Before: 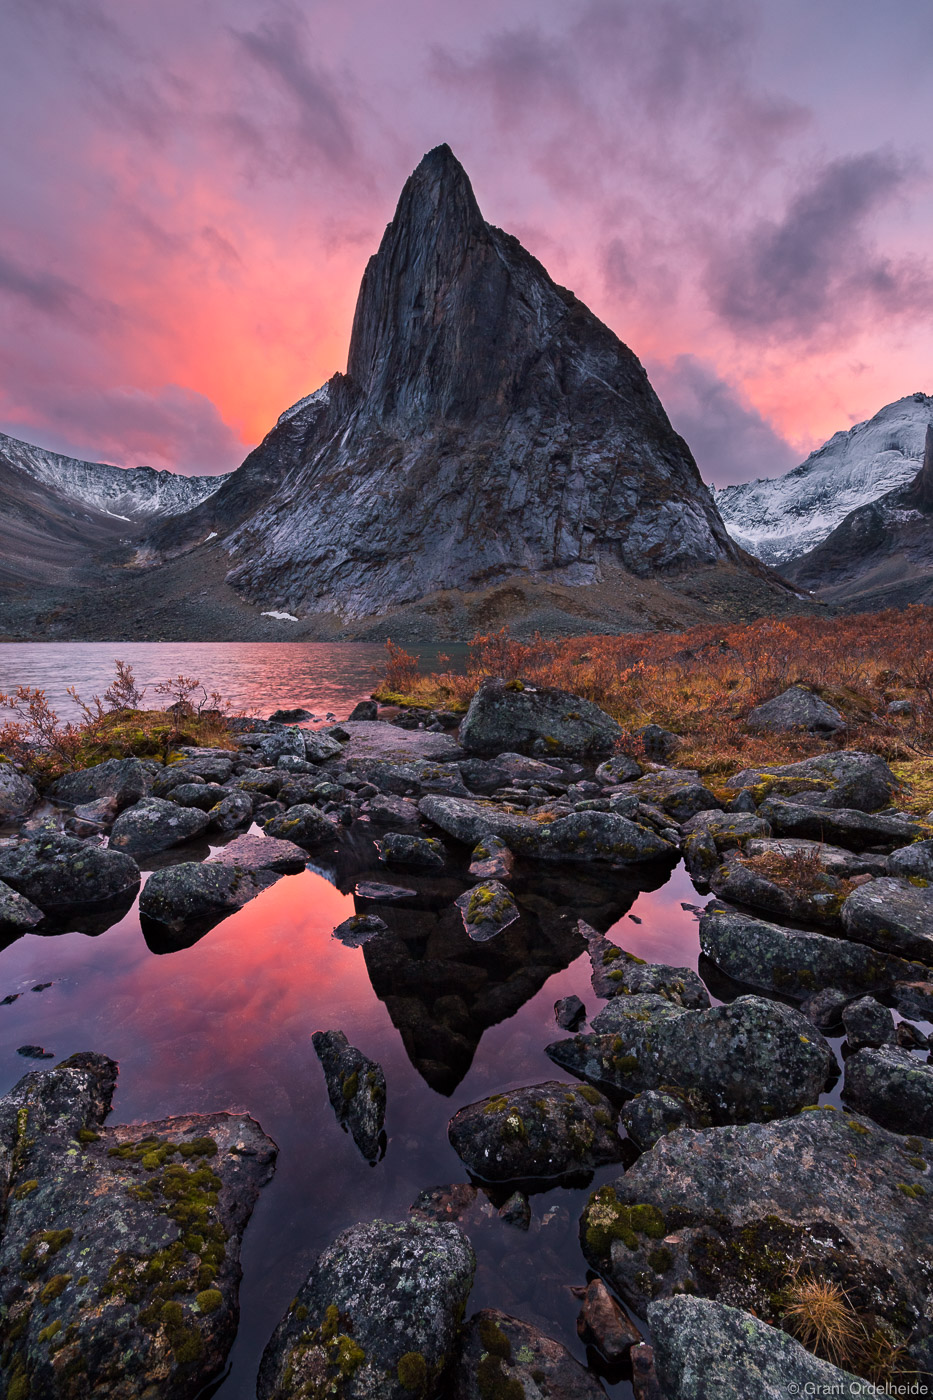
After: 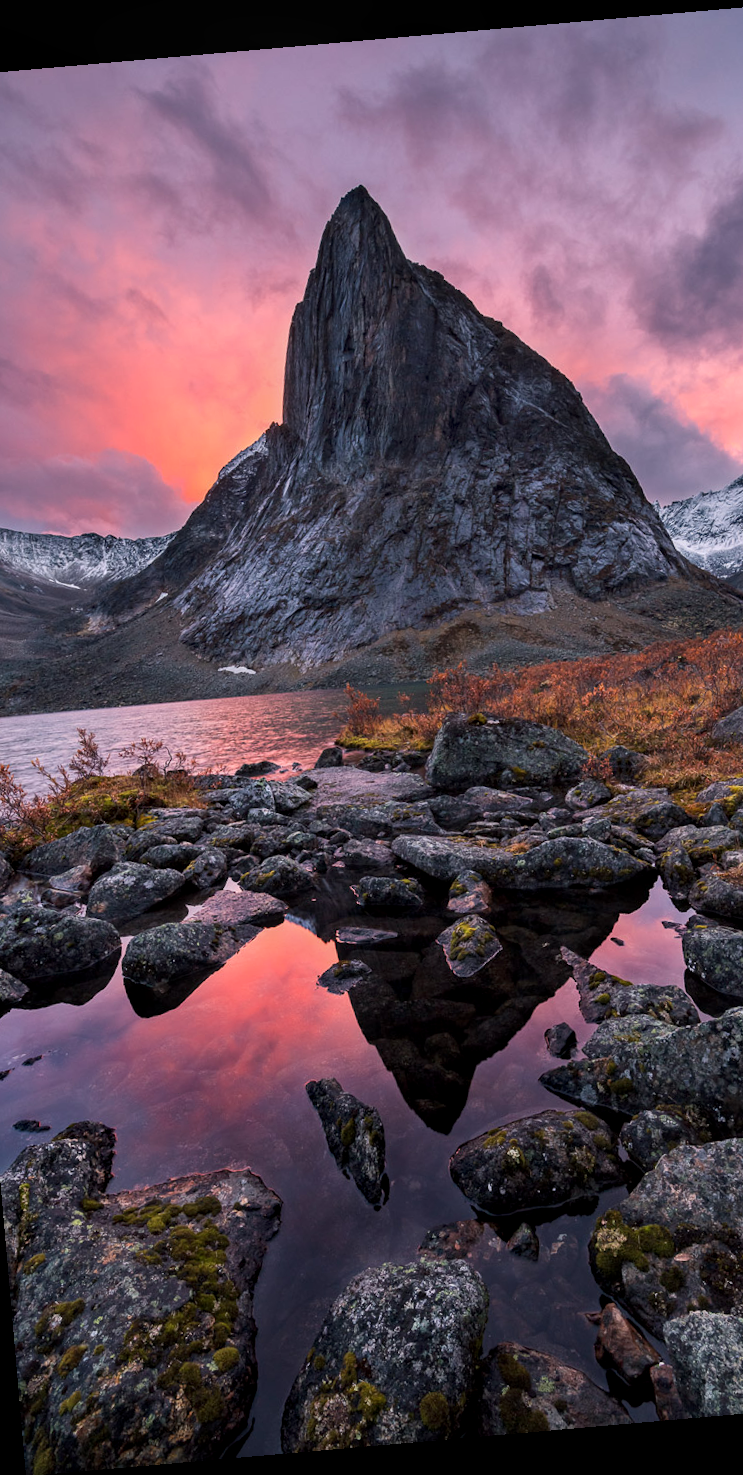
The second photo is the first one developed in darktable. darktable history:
rotate and perspective: rotation -4.98°, automatic cropping off
local contrast: on, module defaults
crop and rotate: left 9.061%, right 20.142%
